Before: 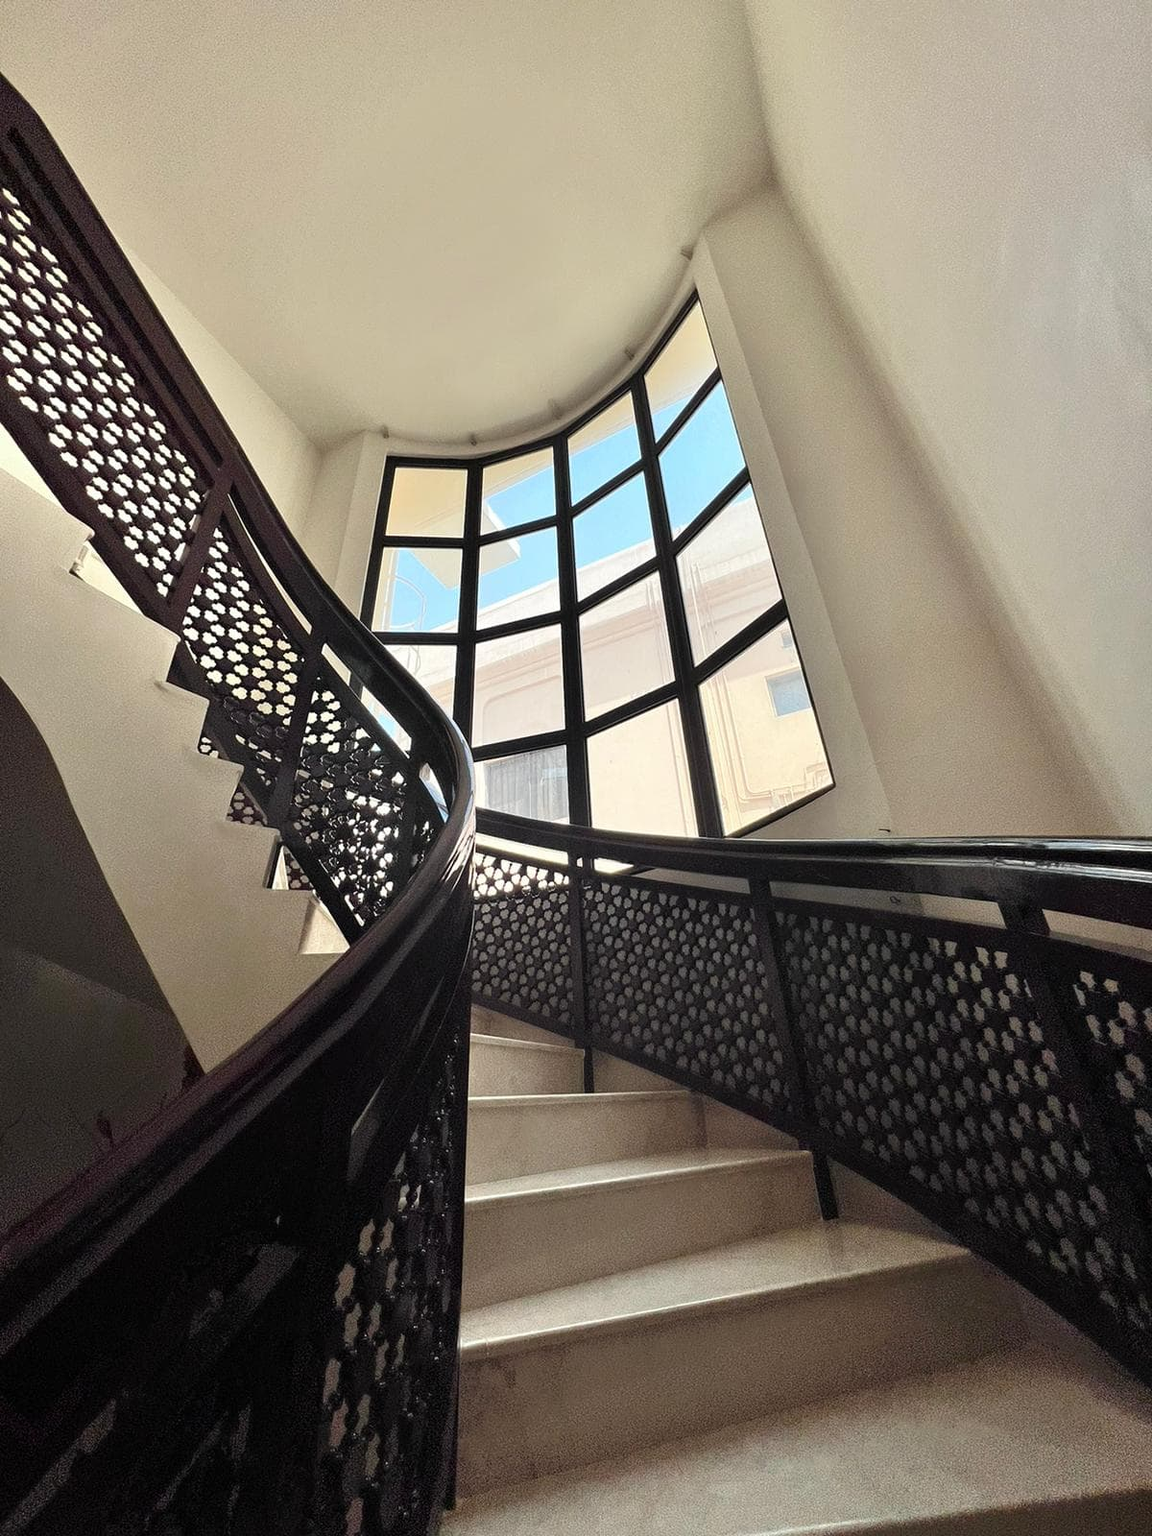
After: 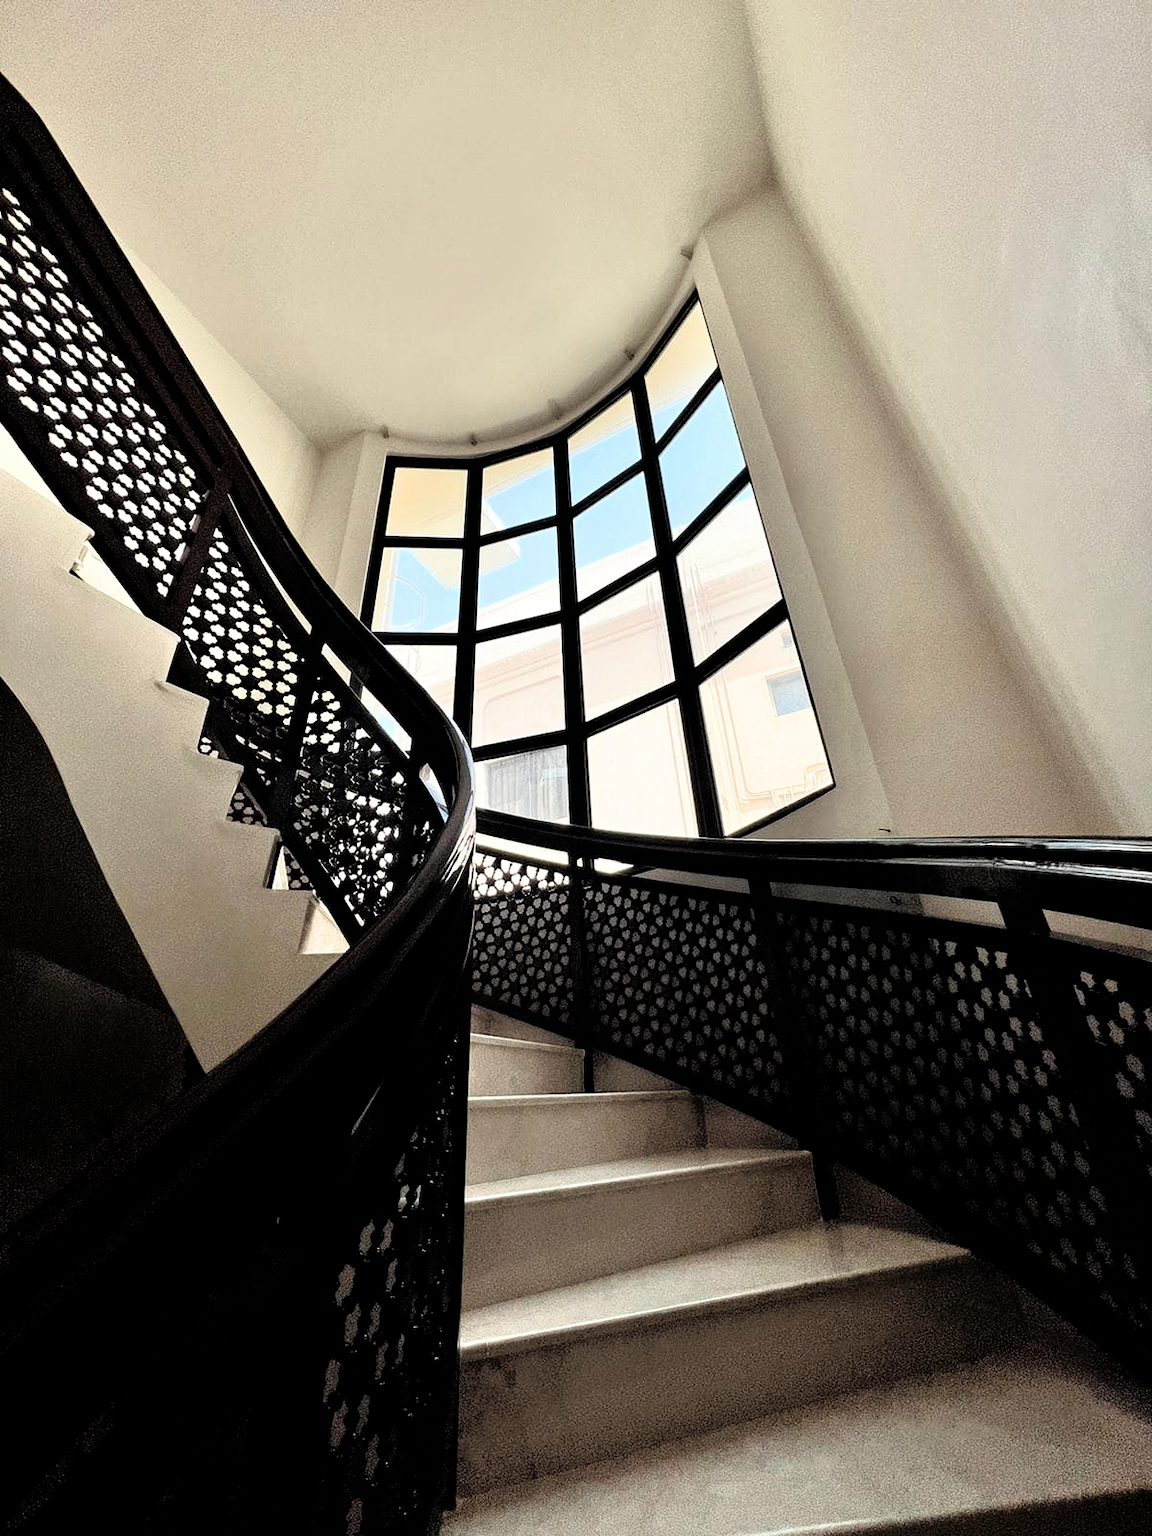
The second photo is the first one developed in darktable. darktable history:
vibrance: on, module defaults
filmic rgb: black relative exposure -3.64 EV, white relative exposure 2.44 EV, hardness 3.29
